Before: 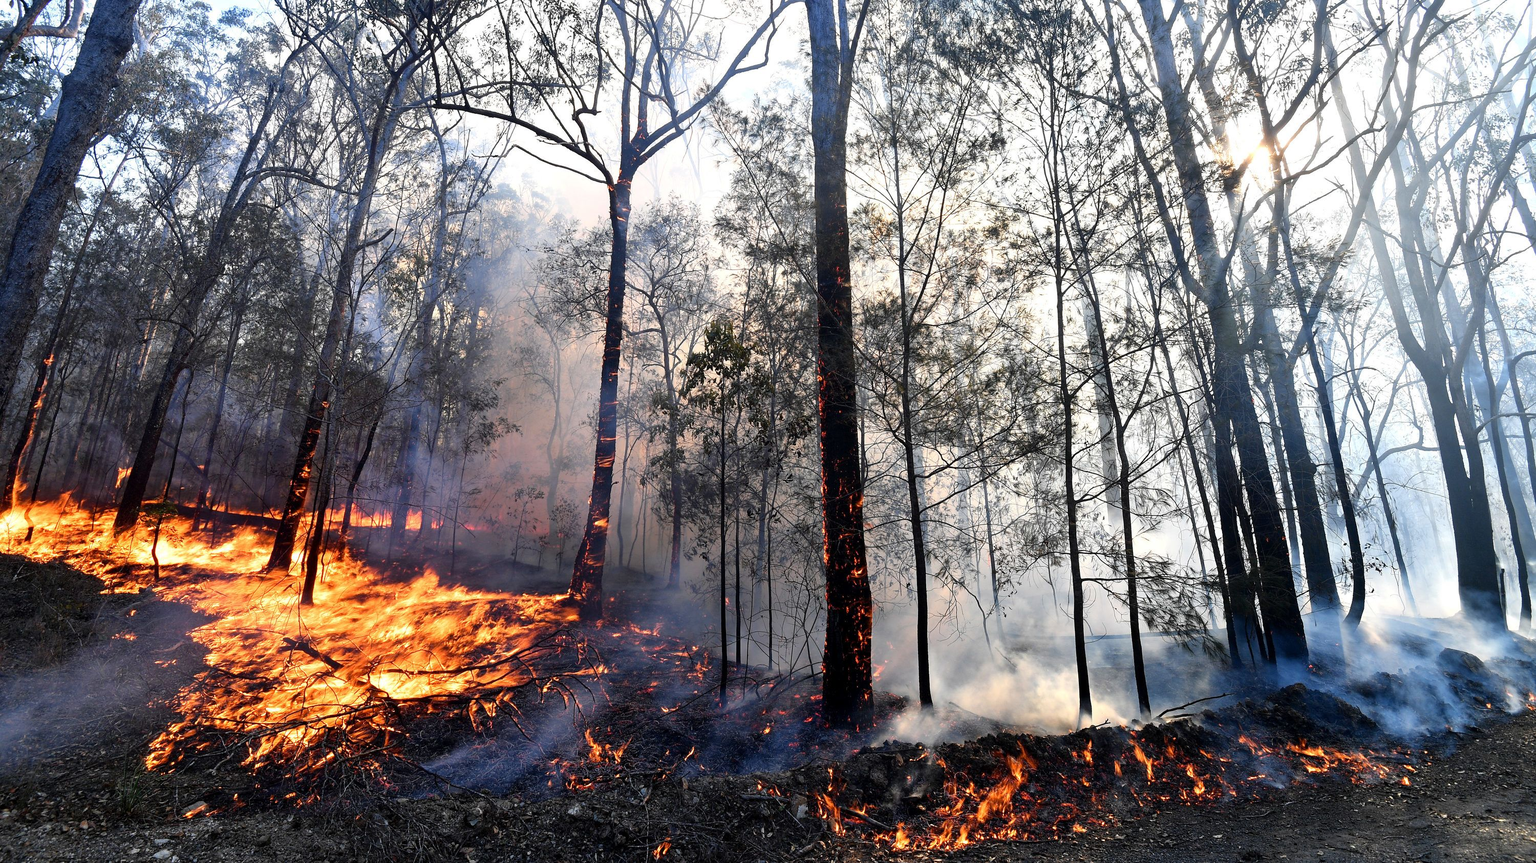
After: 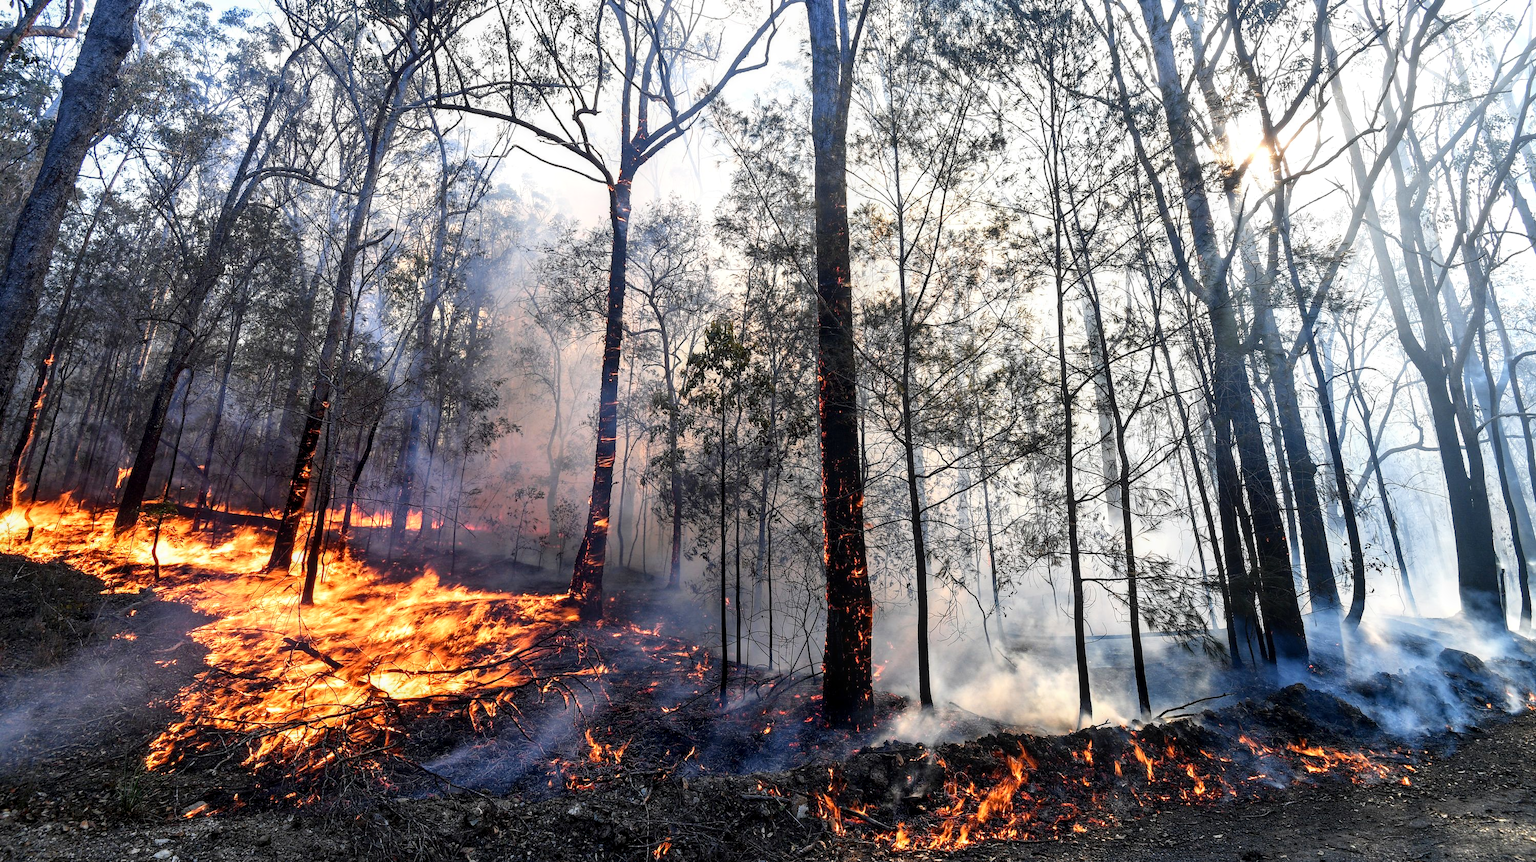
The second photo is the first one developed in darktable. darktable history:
tone curve: curves: ch0 [(0, 0) (0.003, 0.003) (0.011, 0.012) (0.025, 0.026) (0.044, 0.046) (0.069, 0.072) (0.1, 0.104) (0.136, 0.141) (0.177, 0.184) (0.224, 0.233) (0.277, 0.288) (0.335, 0.348) (0.399, 0.414) (0.468, 0.486) (0.543, 0.564) (0.623, 0.647) (0.709, 0.736) (0.801, 0.831) (0.898, 0.921) (1, 1)], preserve colors none
local contrast: on, module defaults
contrast brightness saturation: contrast 0.074
